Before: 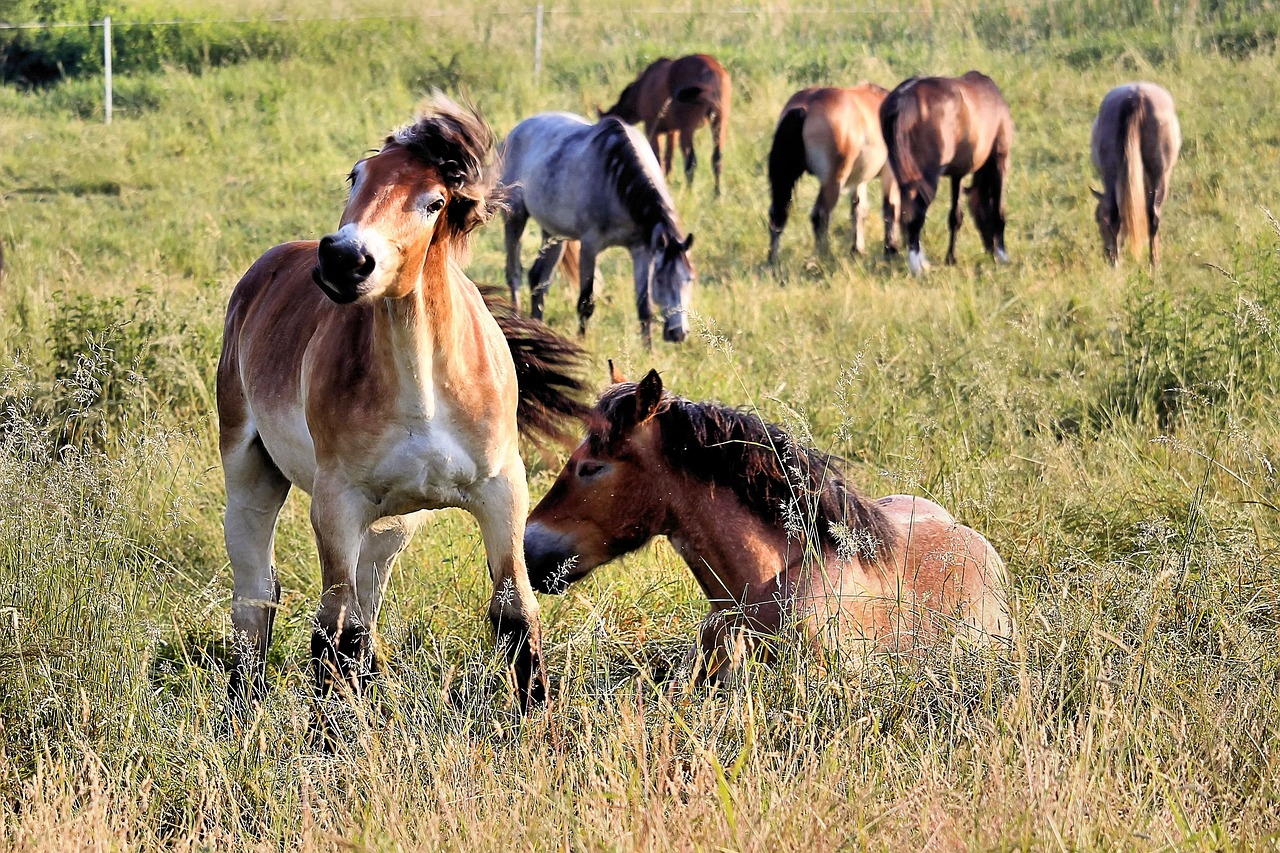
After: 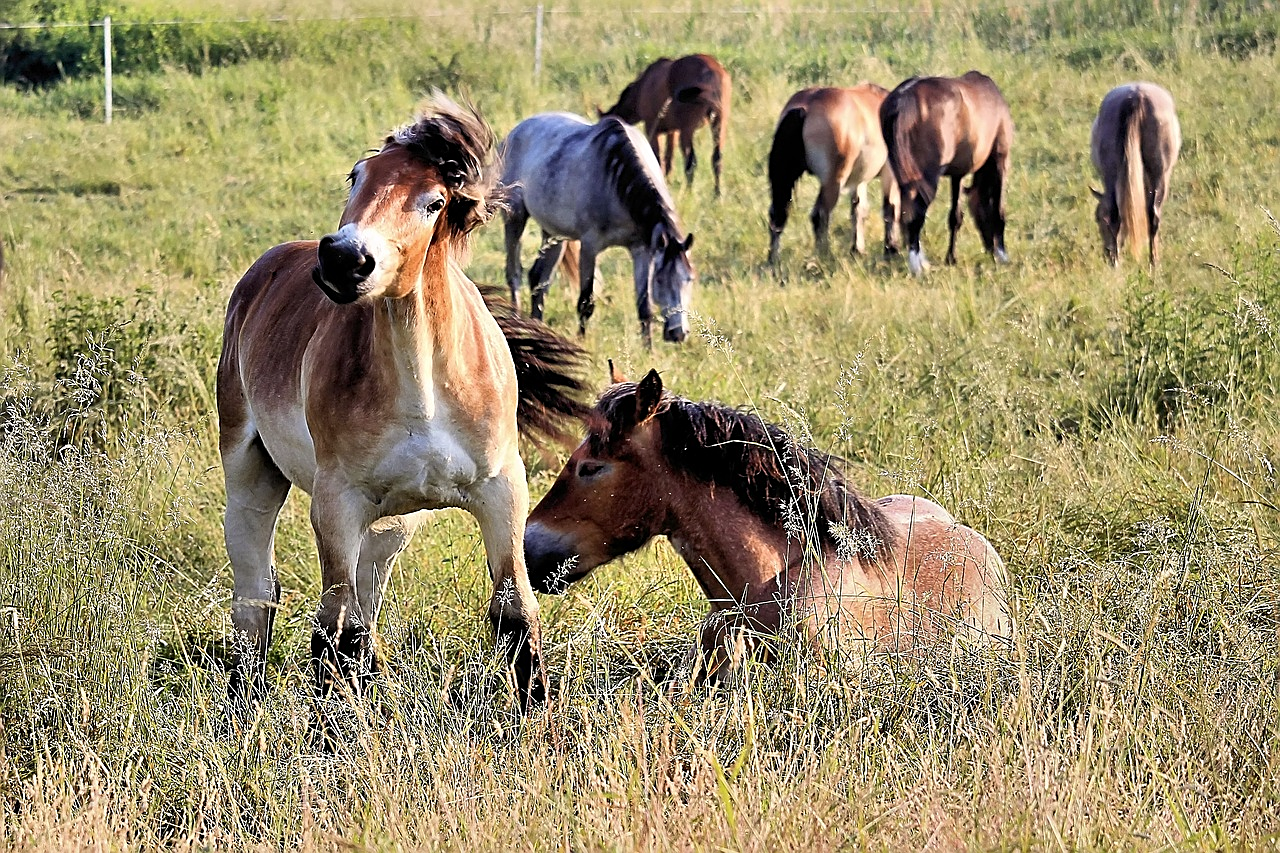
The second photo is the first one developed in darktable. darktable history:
color zones: curves: ch1 [(0, 0.469) (0.01, 0.469) (0.12, 0.446) (0.248, 0.469) (0.5, 0.5) (0.748, 0.5) (0.99, 0.469) (1, 0.469)]
sharpen: on, module defaults
